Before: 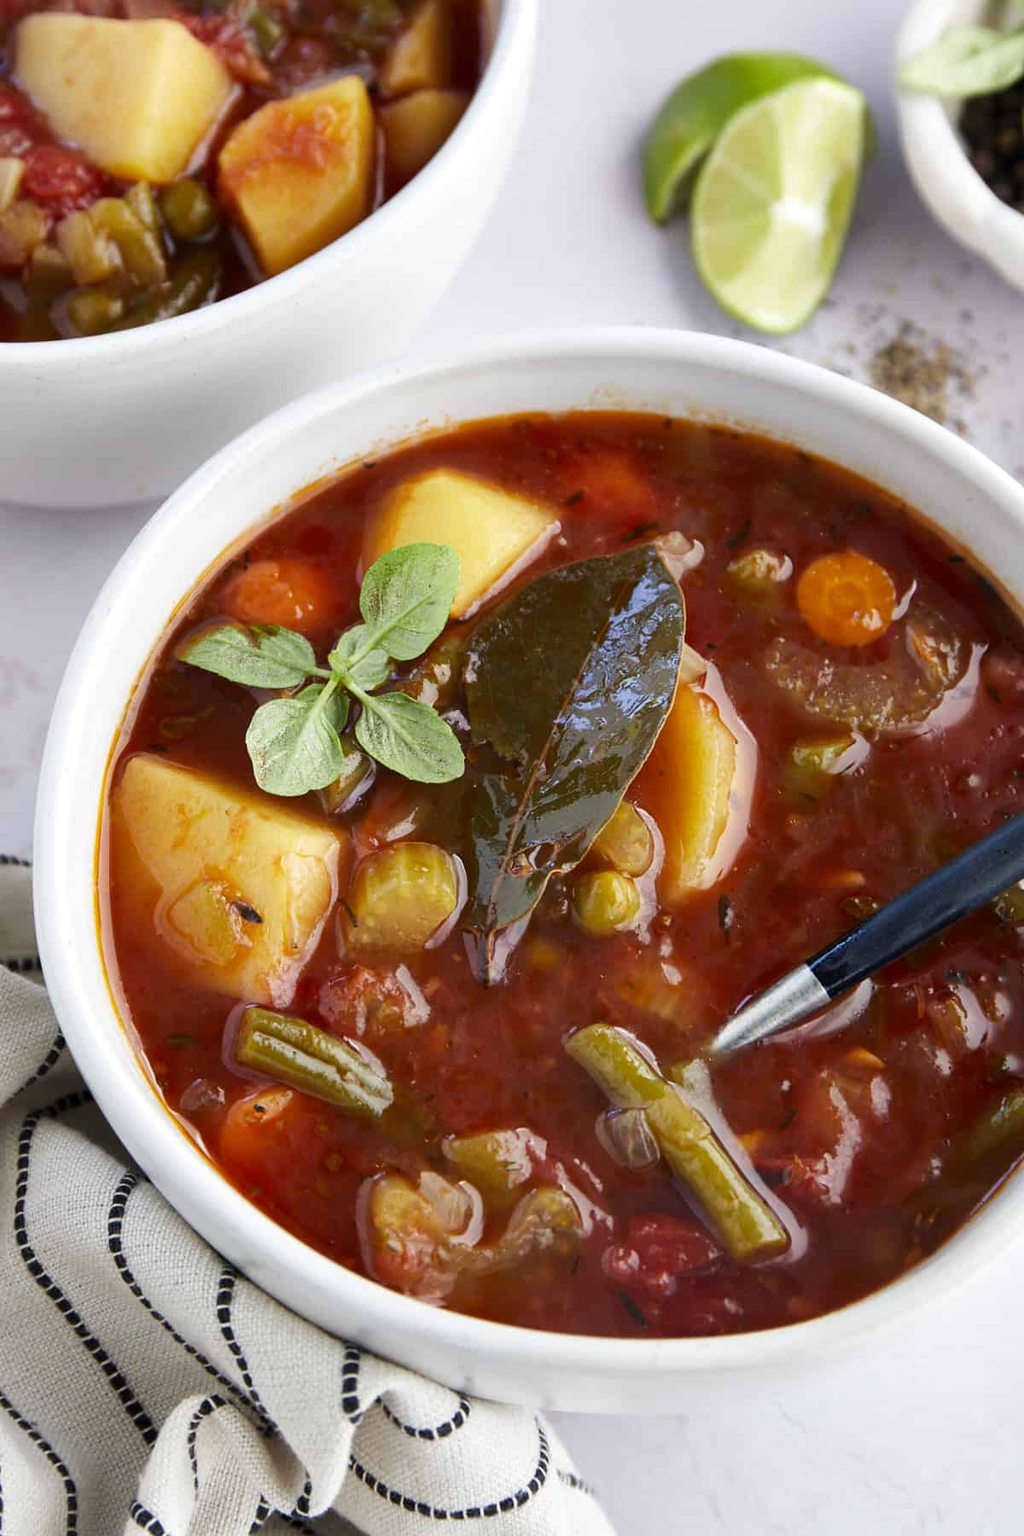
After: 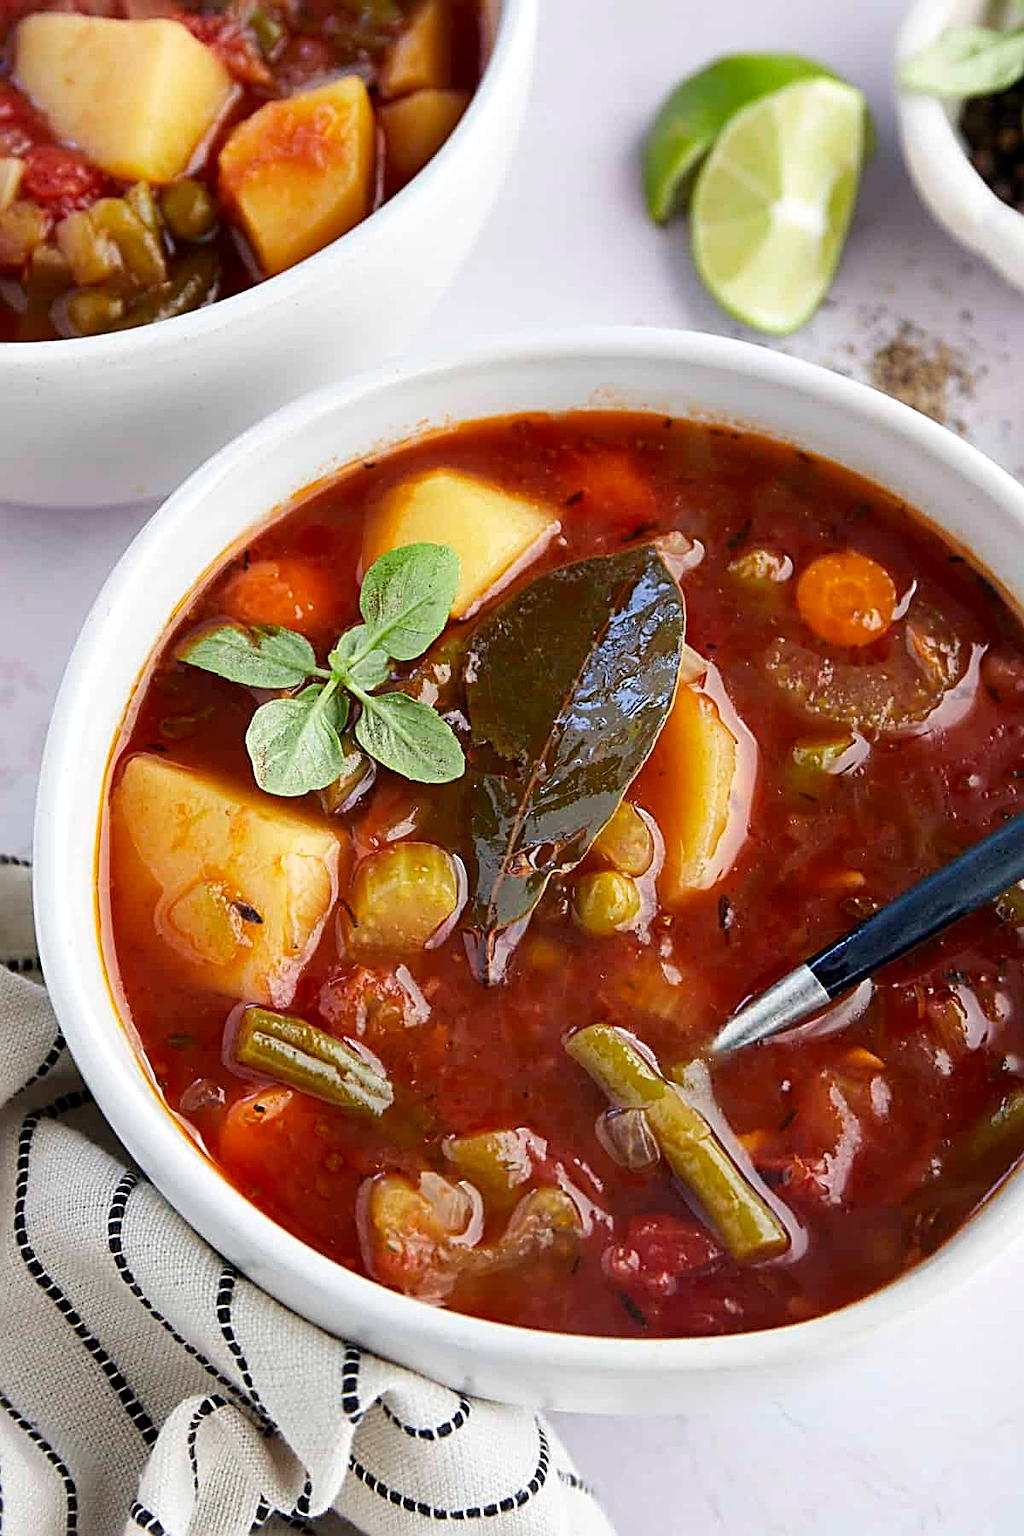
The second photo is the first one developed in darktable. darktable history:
sharpen: radius 2.808, amount 0.714
